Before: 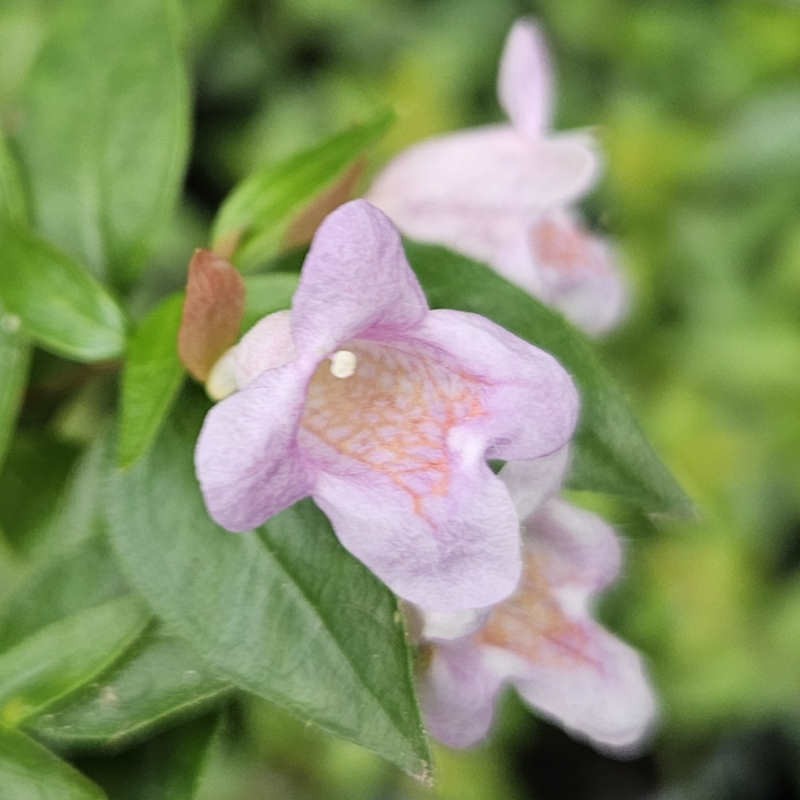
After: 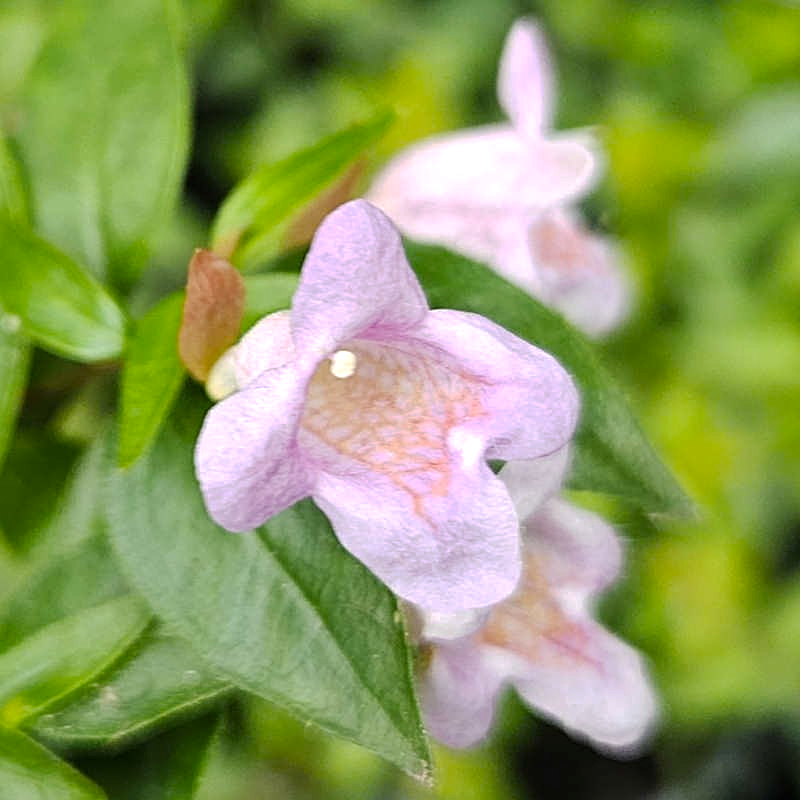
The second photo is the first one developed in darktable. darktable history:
base curve: curves: ch0 [(0, 0) (0.235, 0.266) (0.503, 0.496) (0.786, 0.72) (1, 1)], preserve colors none
sharpen: amount 0.559
color balance rgb: global offset › hue 169.16°, perceptual saturation grading › global saturation 25.655%, perceptual brilliance grading › highlights 10.698%, perceptual brilliance grading › shadows -10.739%
